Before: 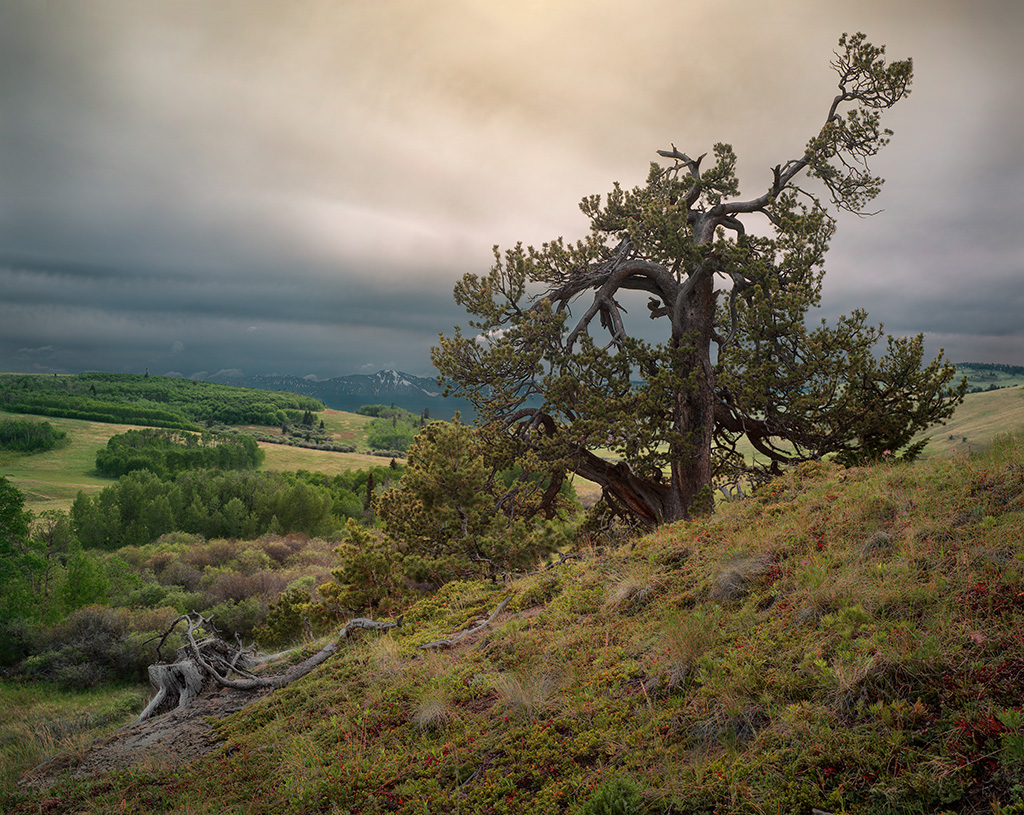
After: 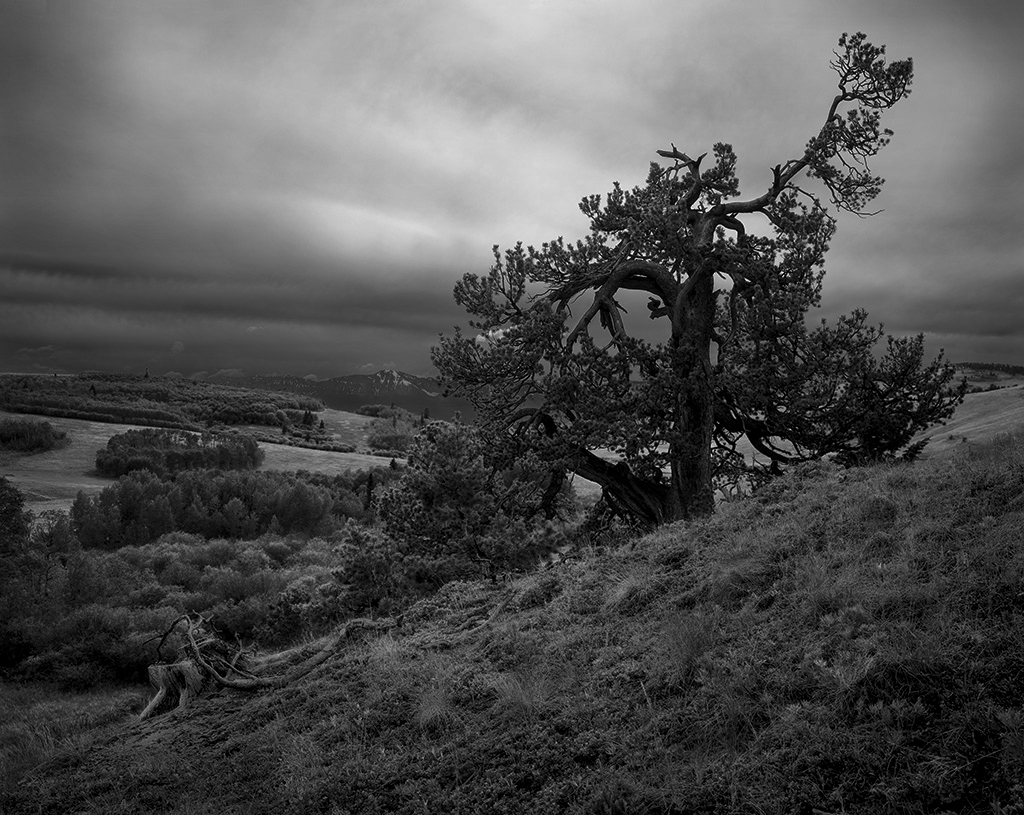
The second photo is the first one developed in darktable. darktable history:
color contrast: green-magenta contrast 0, blue-yellow contrast 0
contrast brightness saturation: brightness -0.25, saturation 0.2
local contrast: highlights 100%, shadows 100%, detail 120%, midtone range 0.2
